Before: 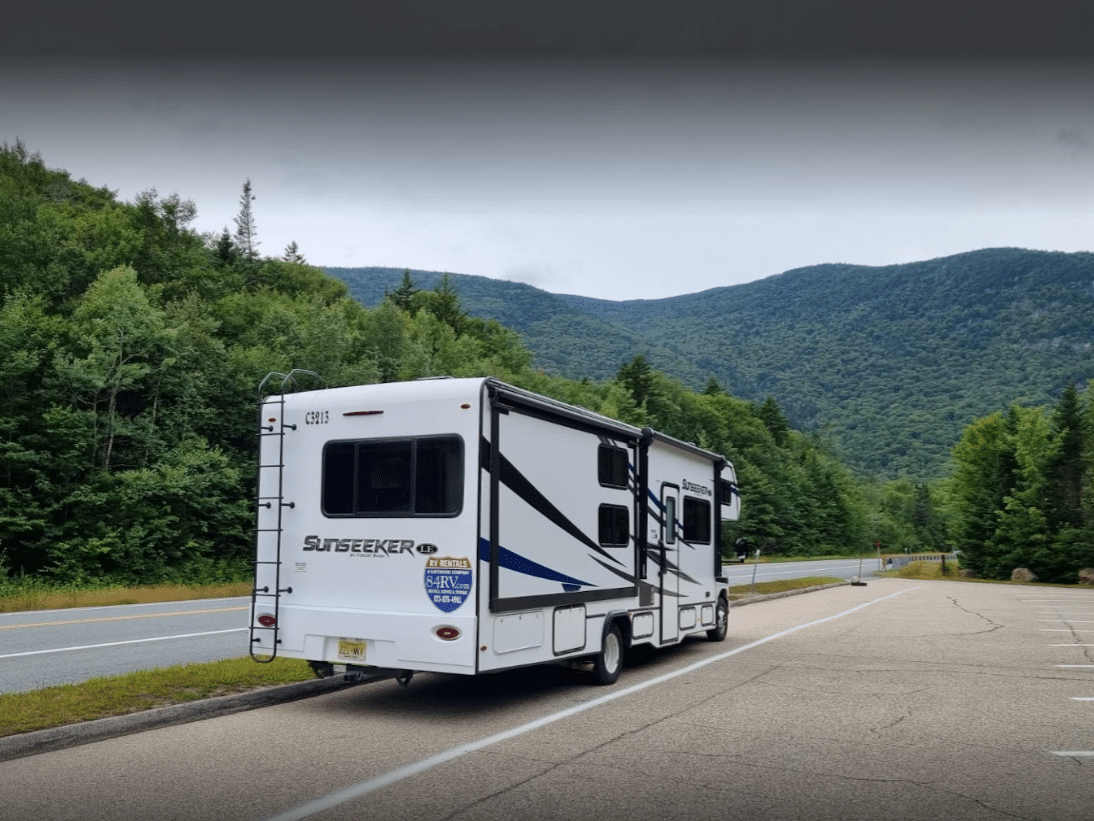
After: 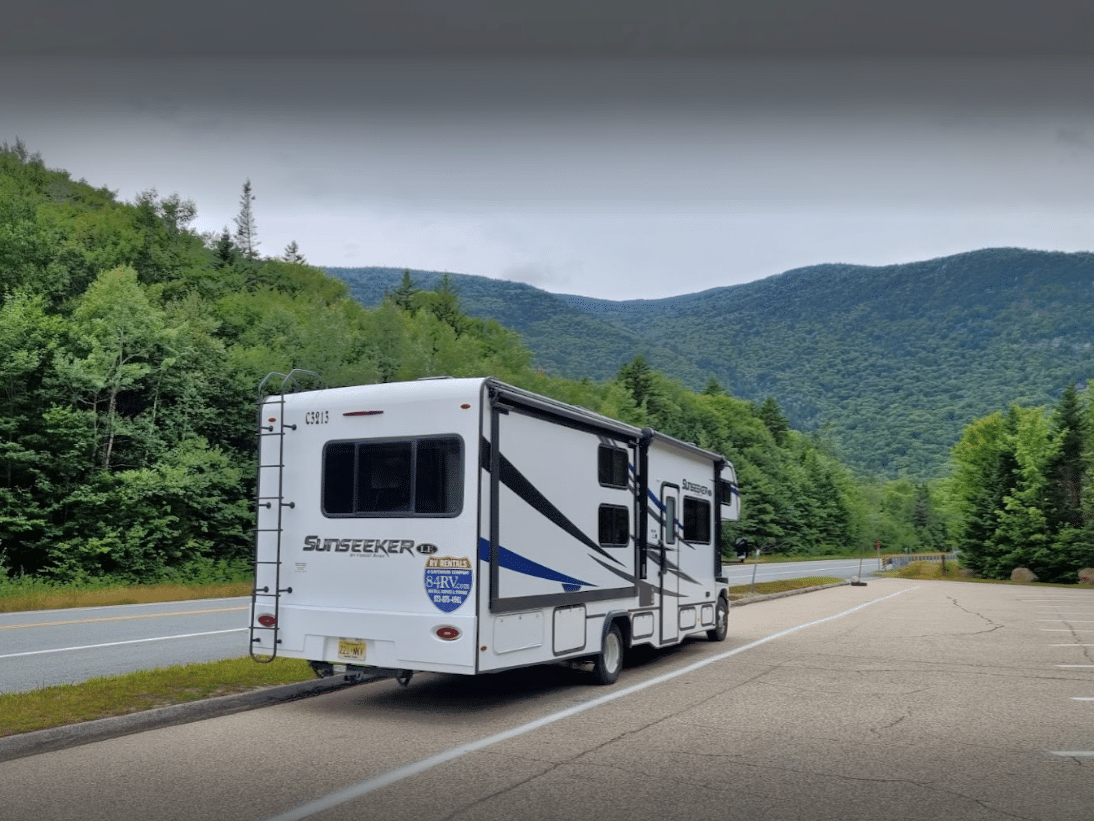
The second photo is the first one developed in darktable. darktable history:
tone equalizer: -8 EV -0.523 EV, -7 EV -0.289 EV, -6 EV -0.074 EV, -5 EV 0.396 EV, -4 EV 0.946 EV, -3 EV 0.779 EV, -2 EV -0.014 EV, -1 EV 0.131 EV, +0 EV -0.026 EV
shadows and highlights: shadows 39.45, highlights -59.73
